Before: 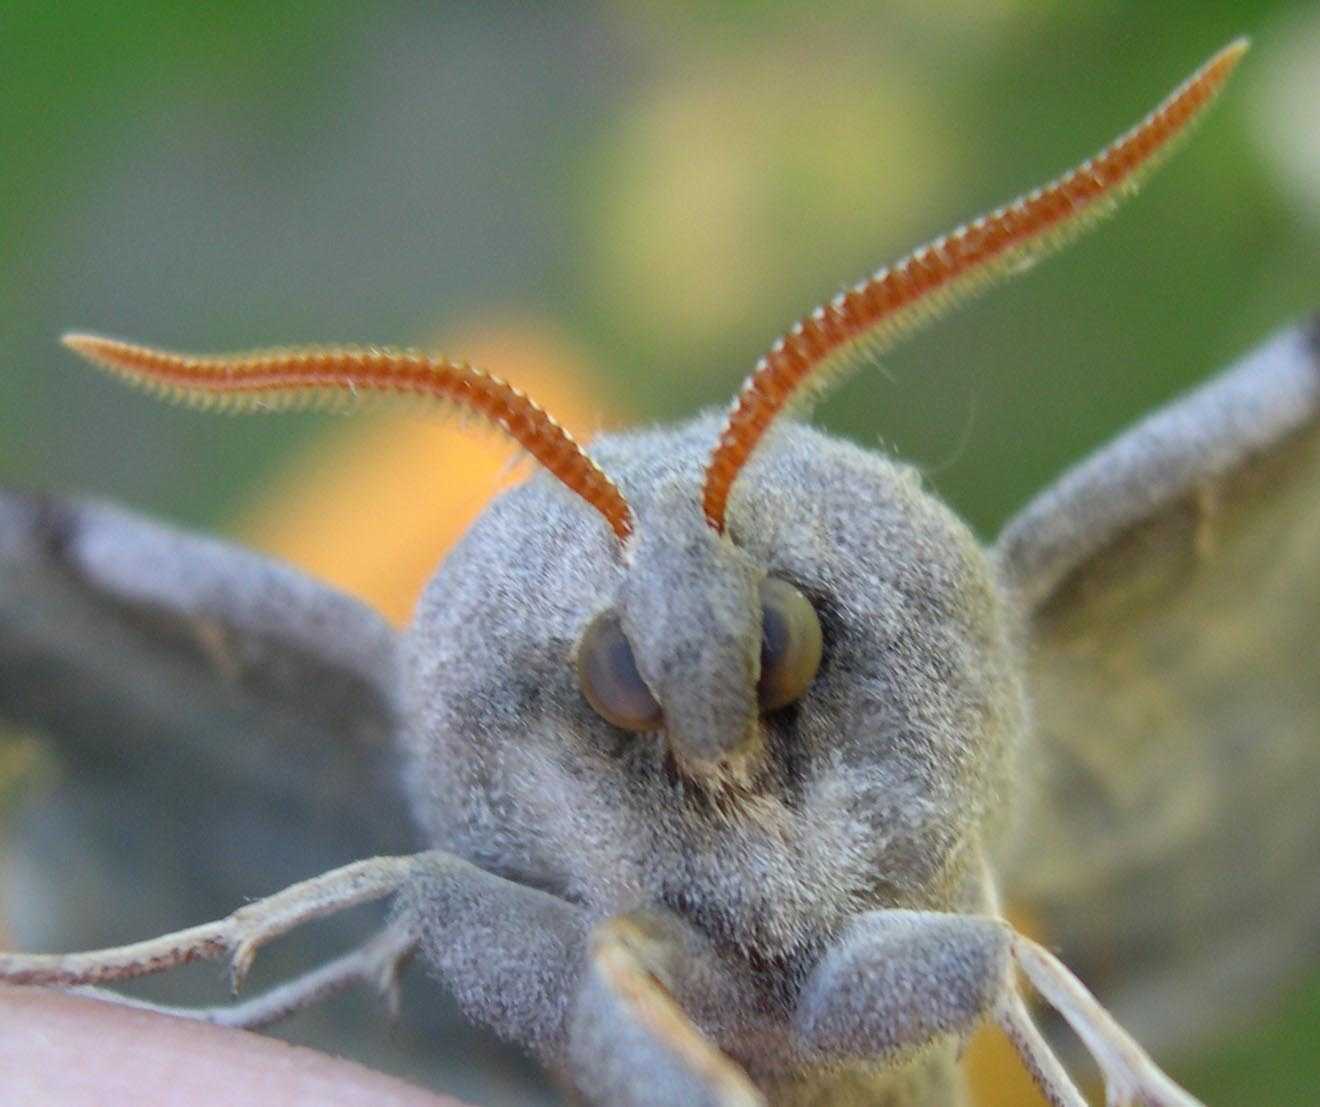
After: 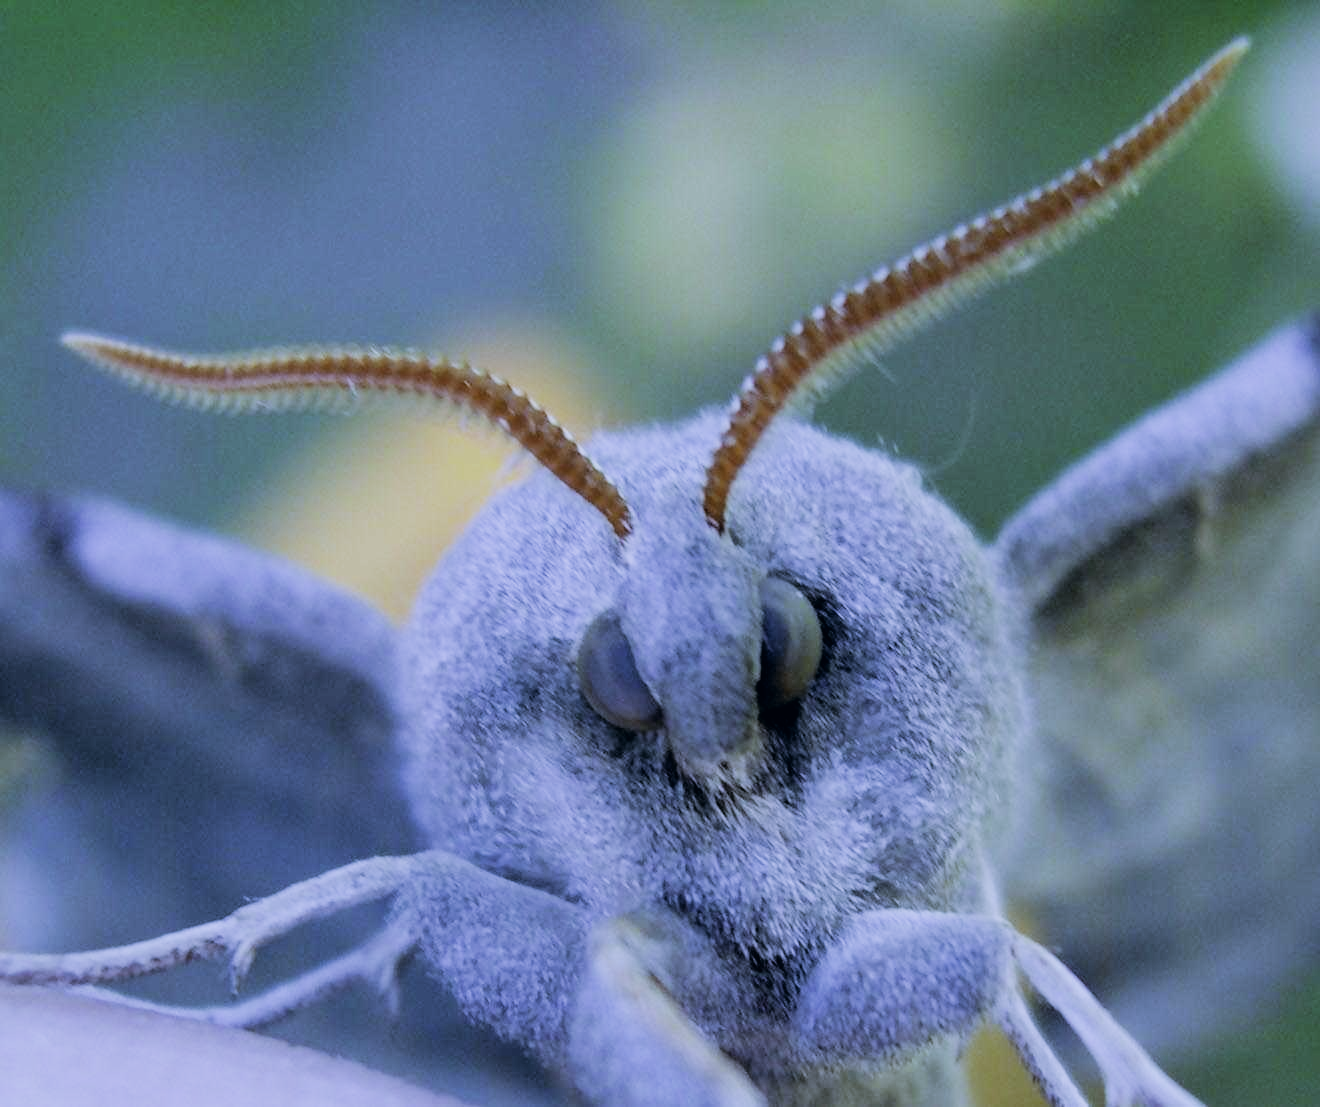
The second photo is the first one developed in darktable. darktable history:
filmic rgb: black relative exposure -5 EV, hardness 2.88, contrast 1.3, highlights saturation mix -30%
color correction: highlights a* 2.75, highlights b* 5, shadows a* -2.04, shadows b* -4.84, saturation 0.8
white balance: red 0.766, blue 1.537
